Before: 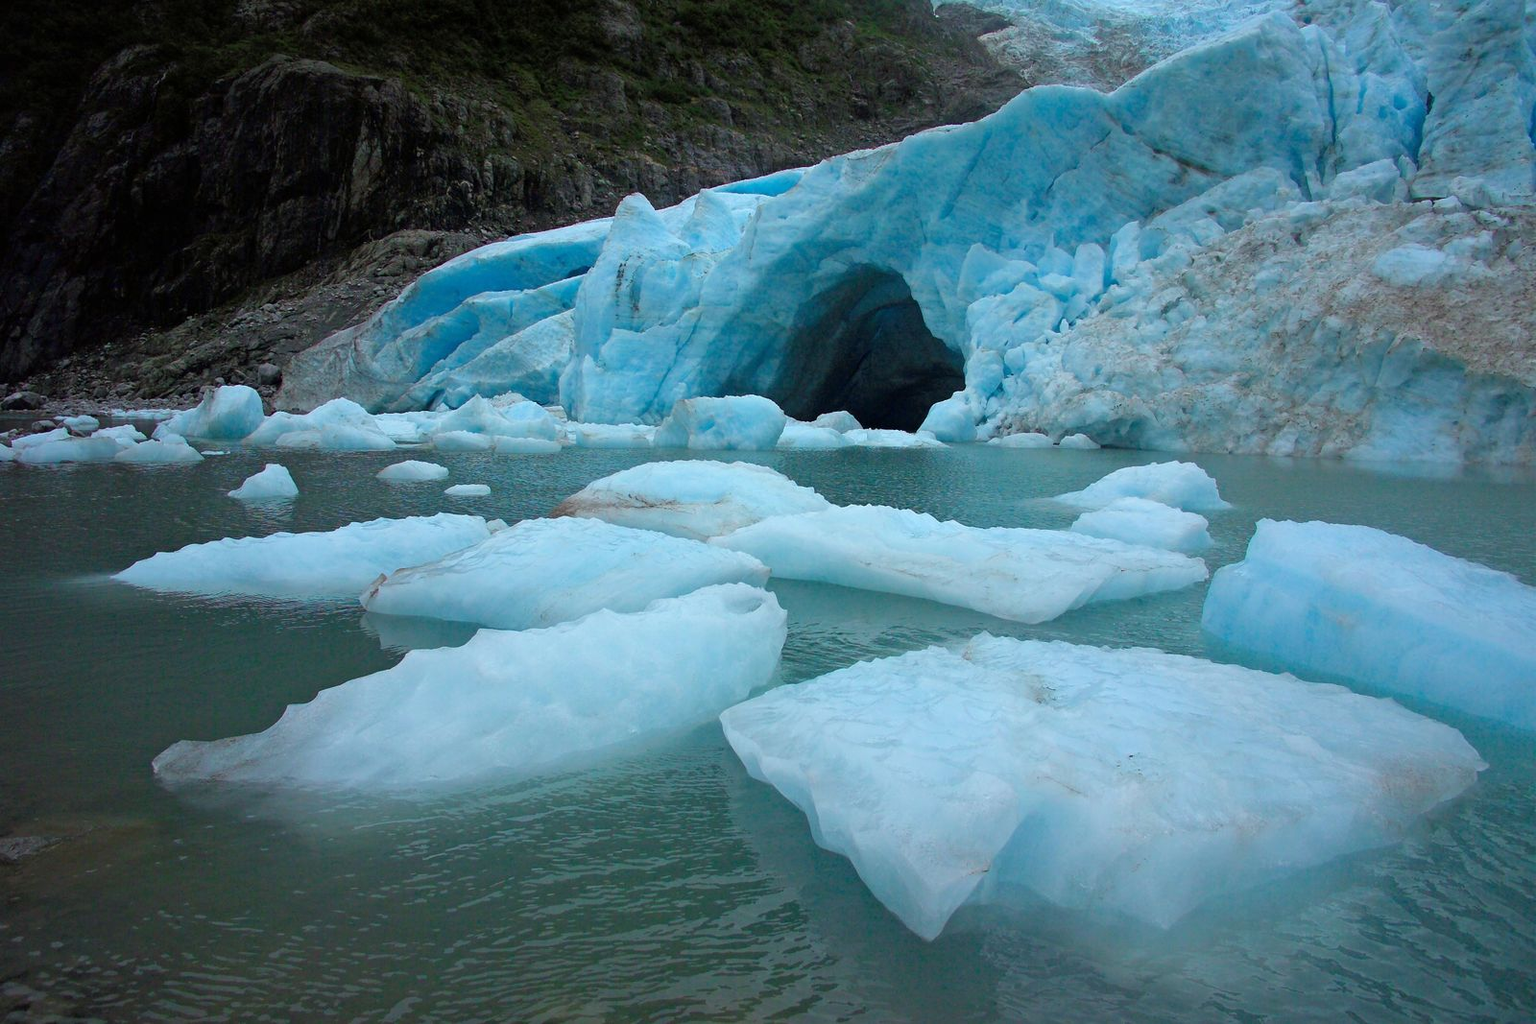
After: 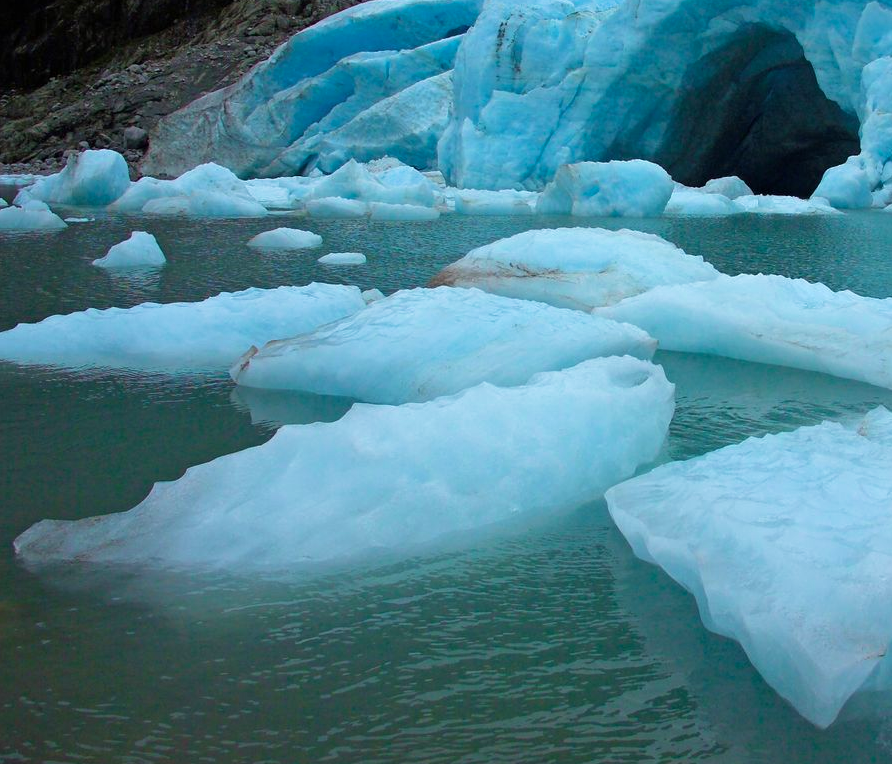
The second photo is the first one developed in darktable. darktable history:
crop: left 9.104%, top 23.648%, right 35.123%, bottom 4.712%
velvia: on, module defaults
